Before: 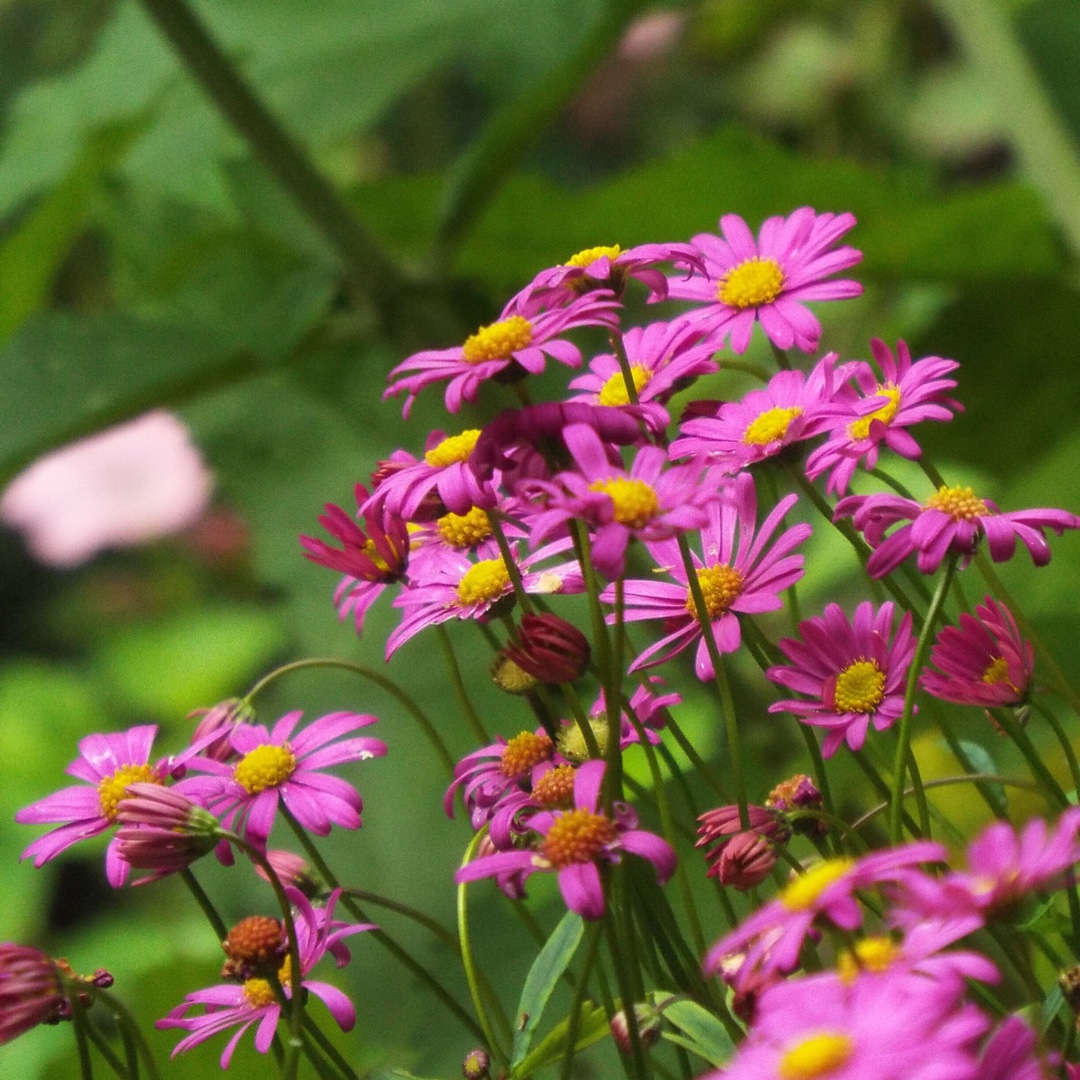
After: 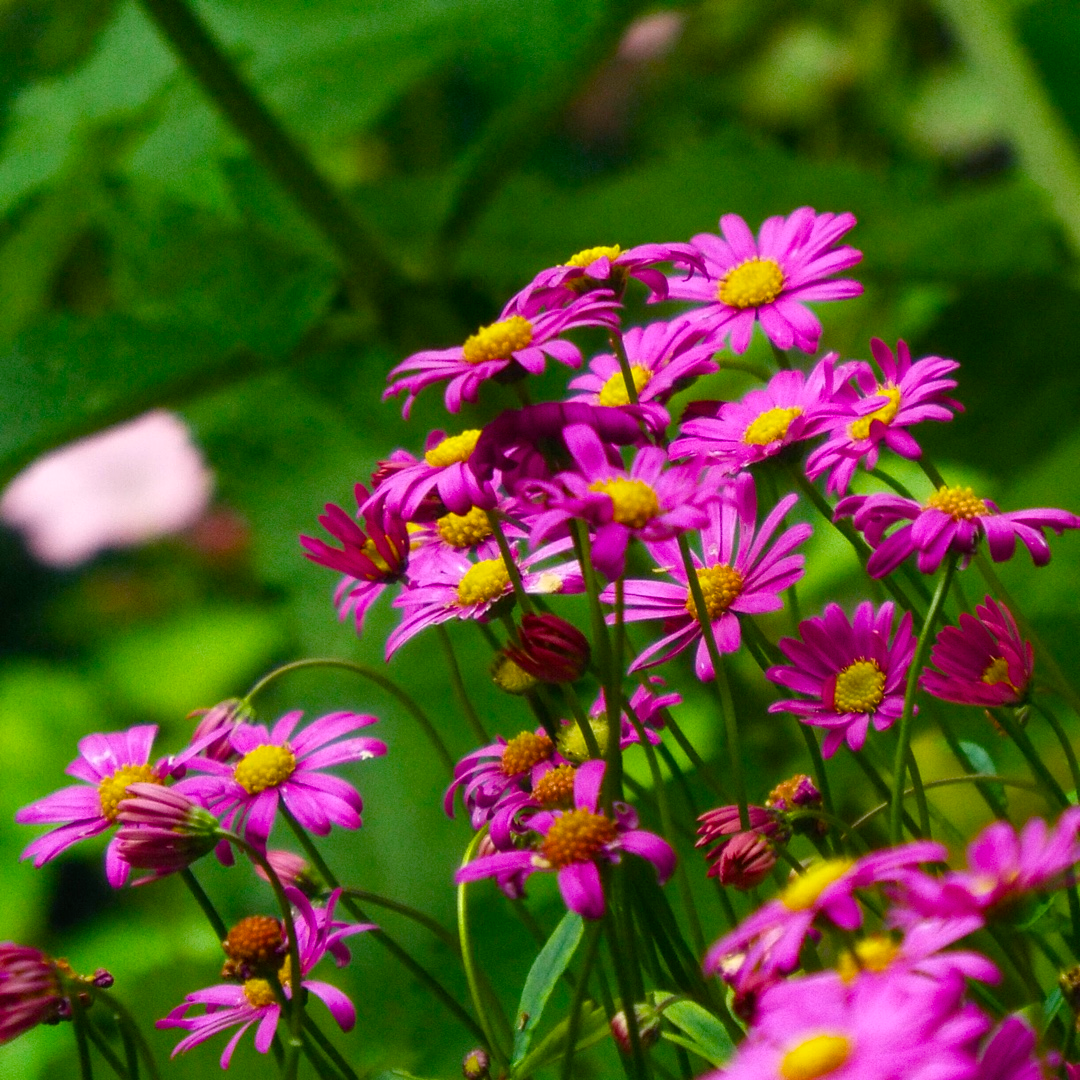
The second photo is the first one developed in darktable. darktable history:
color balance rgb: power › luminance -7.961%, power › chroma 1.116%, power › hue 215.59°, linear chroma grading › global chroma 8.675%, perceptual saturation grading › global saturation 35.052%, perceptual saturation grading › highlights -29.858%, perceptual saturation grading › shadows 36.108%, global vibrance 11.647%, contrast 4.755%
